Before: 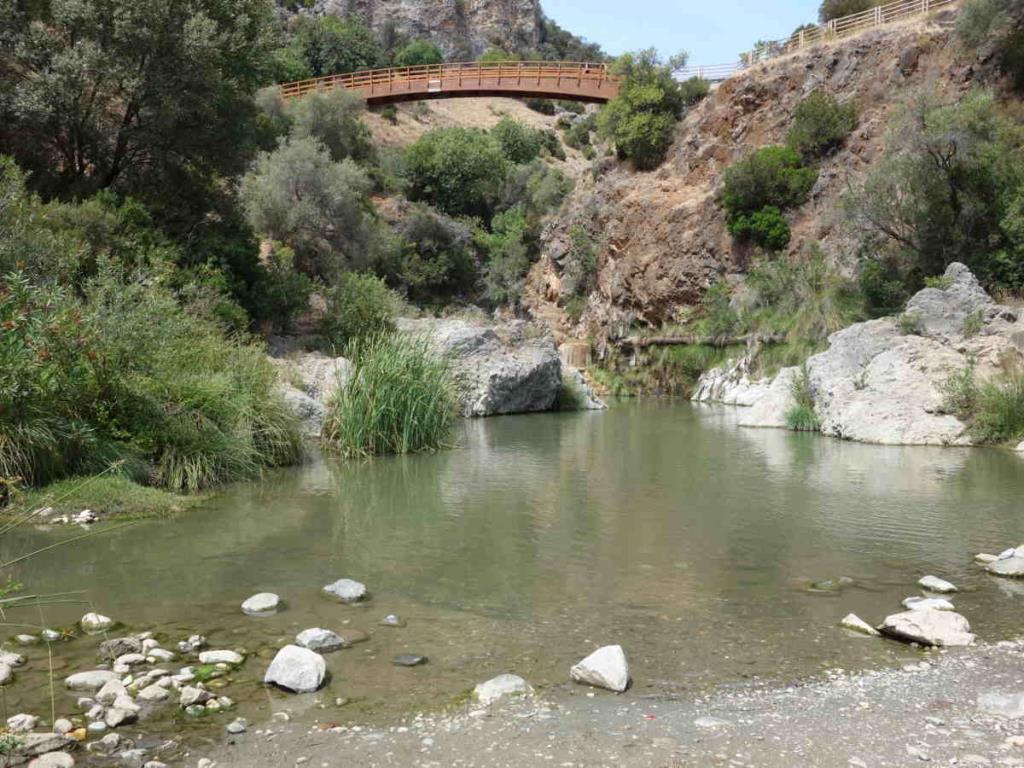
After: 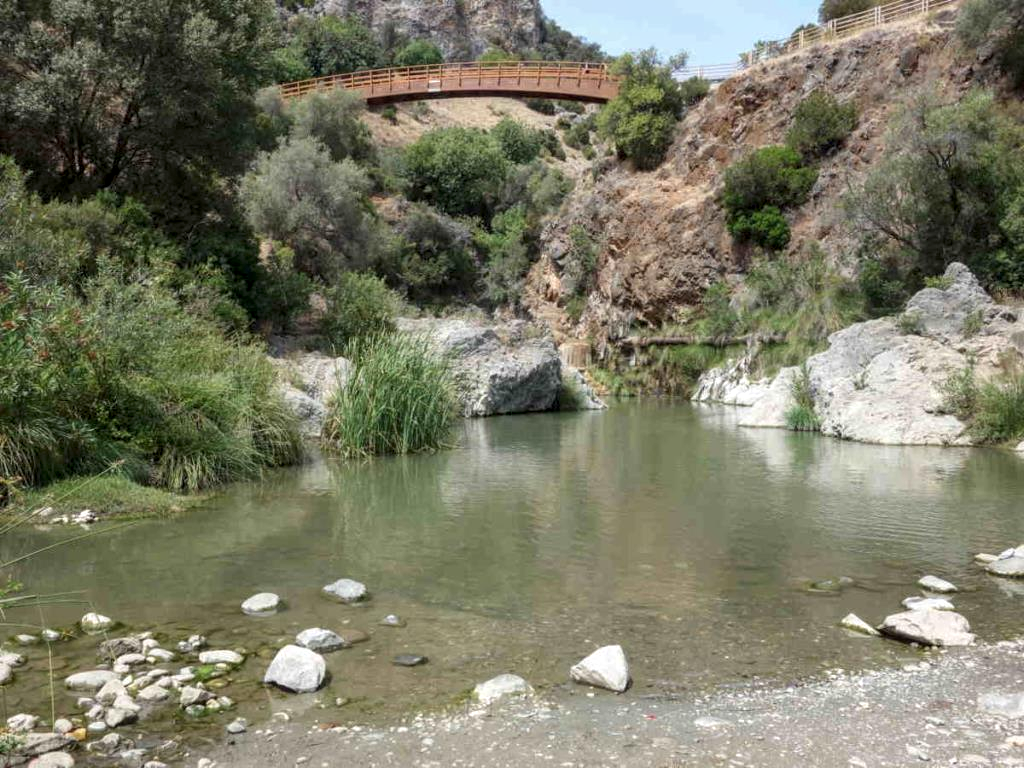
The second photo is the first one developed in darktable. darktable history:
local contrast: on, module defaults
color zones: curves: ch0 [(0, 0.5) (0.143, 0.5) (0.286, 0.5) (0.429, 0.5) (0.571, 0.5) (0.714, 0.476) (0.857, 0.5) (1, 0.5)]; ch2 [(0, 0.5) (0.143, 0.5) (0.286, 0.5) (0.429, 0.5) (0.571, 0.5) (0.714, 0.487) (0.857, 0.5) (1, 0.5)]
